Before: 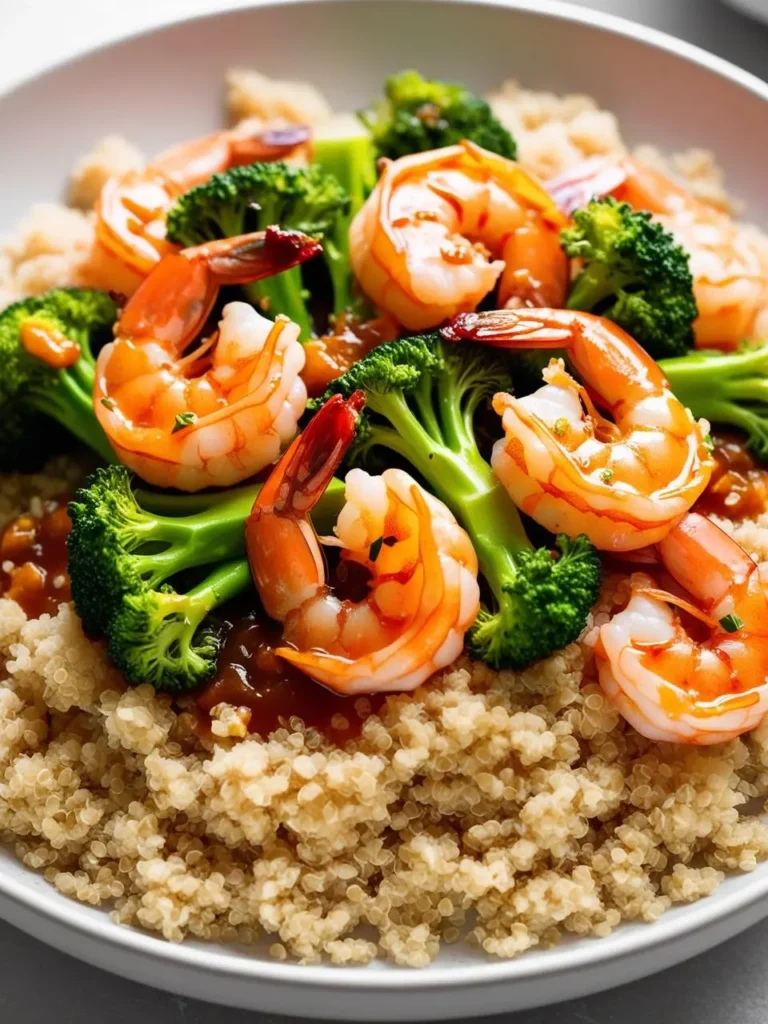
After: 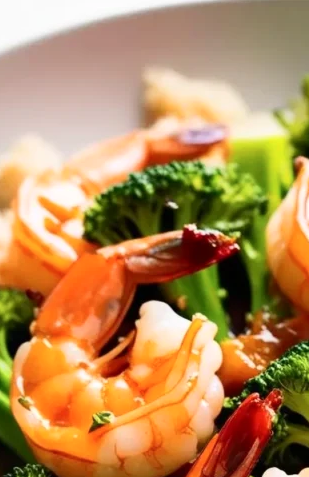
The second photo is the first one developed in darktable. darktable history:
crop and rotate: left 10.876%, top 0.11%, right 48.866%, bottom 53.291%
contrast brightness saturation: contrast 0.149, brightness 0.042
